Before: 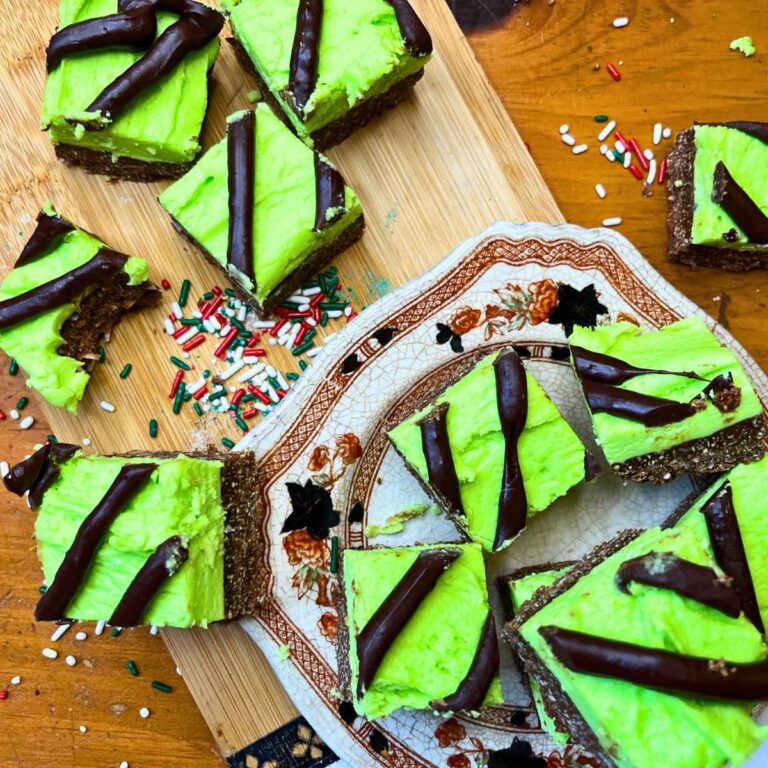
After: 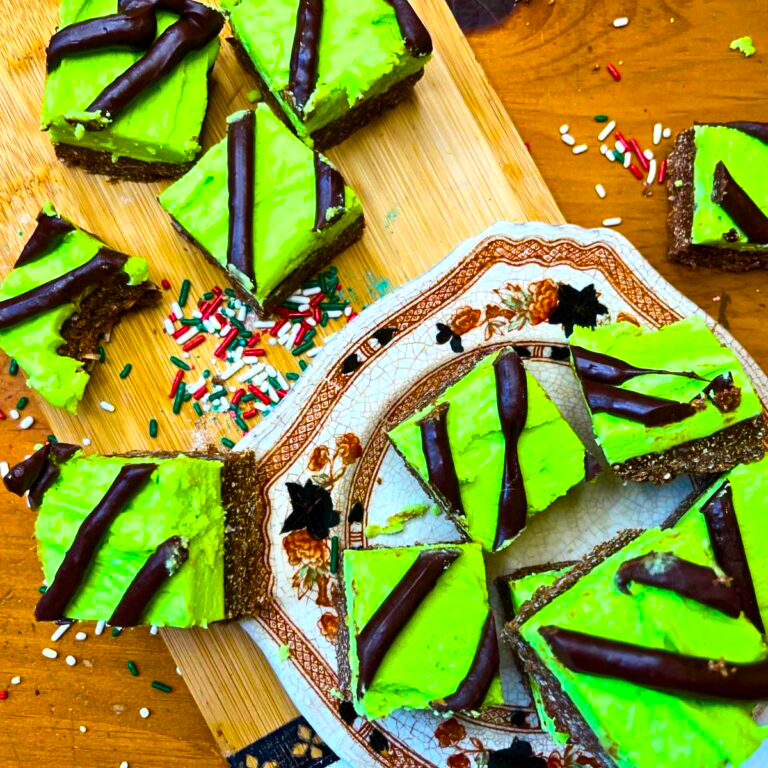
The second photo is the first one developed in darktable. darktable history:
exposure: exposure 0.203 EV, compensate exposure bias true, compensate highlight preservation false
color balance rgb: shadows lift › luminance -9.685%, perceptual saturation grading › global saturation 19.527%, global vibrance 45.017%
